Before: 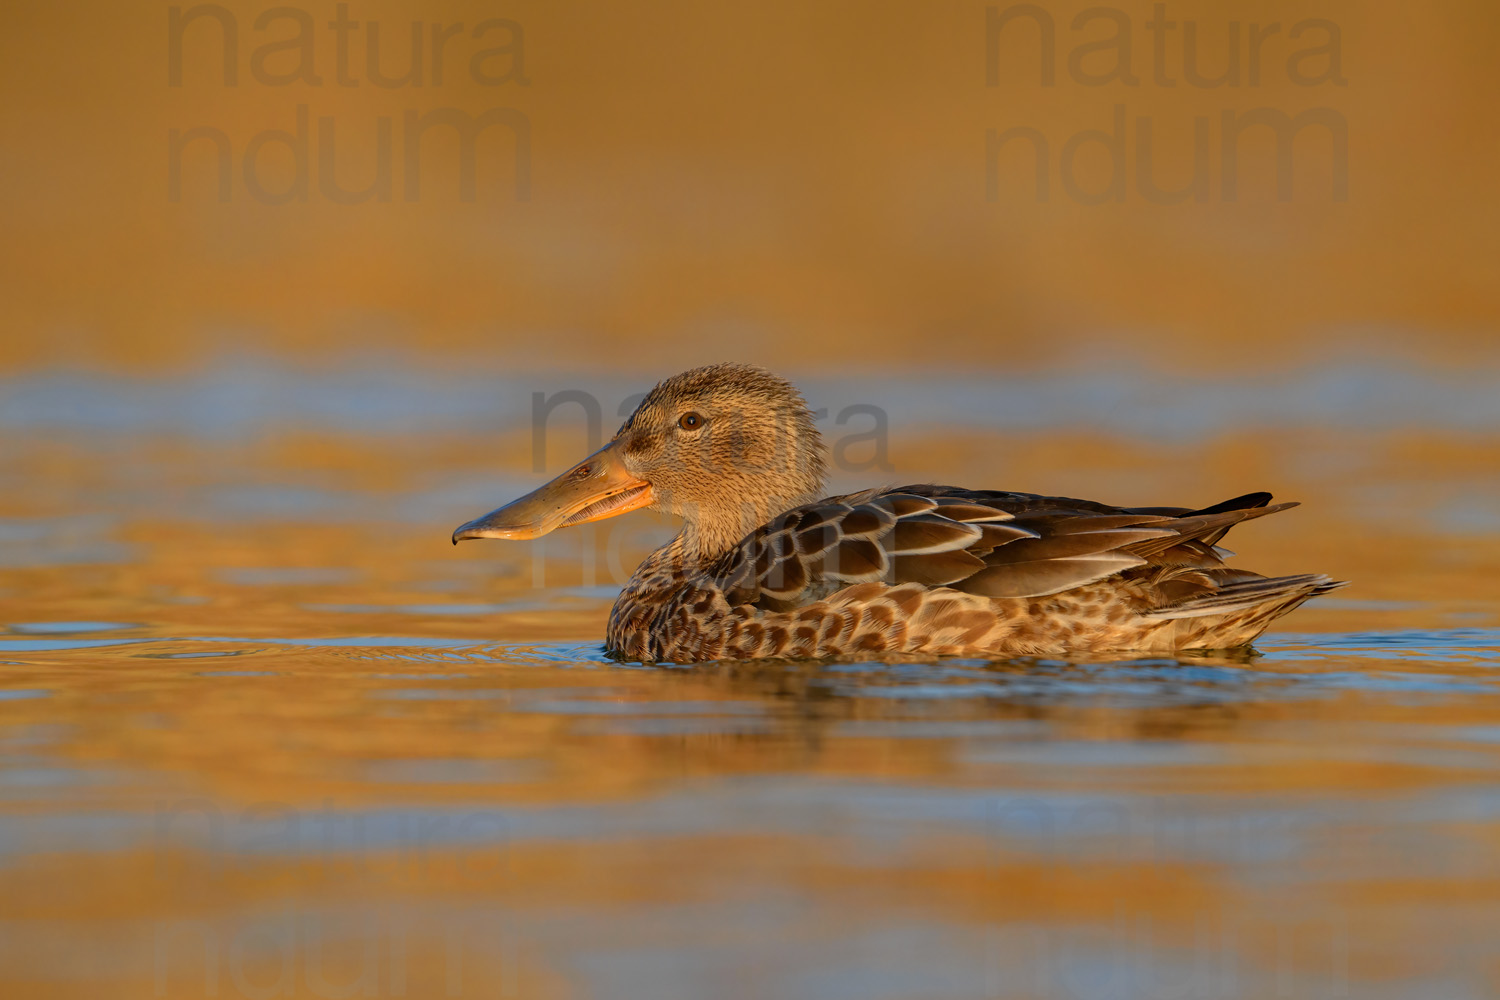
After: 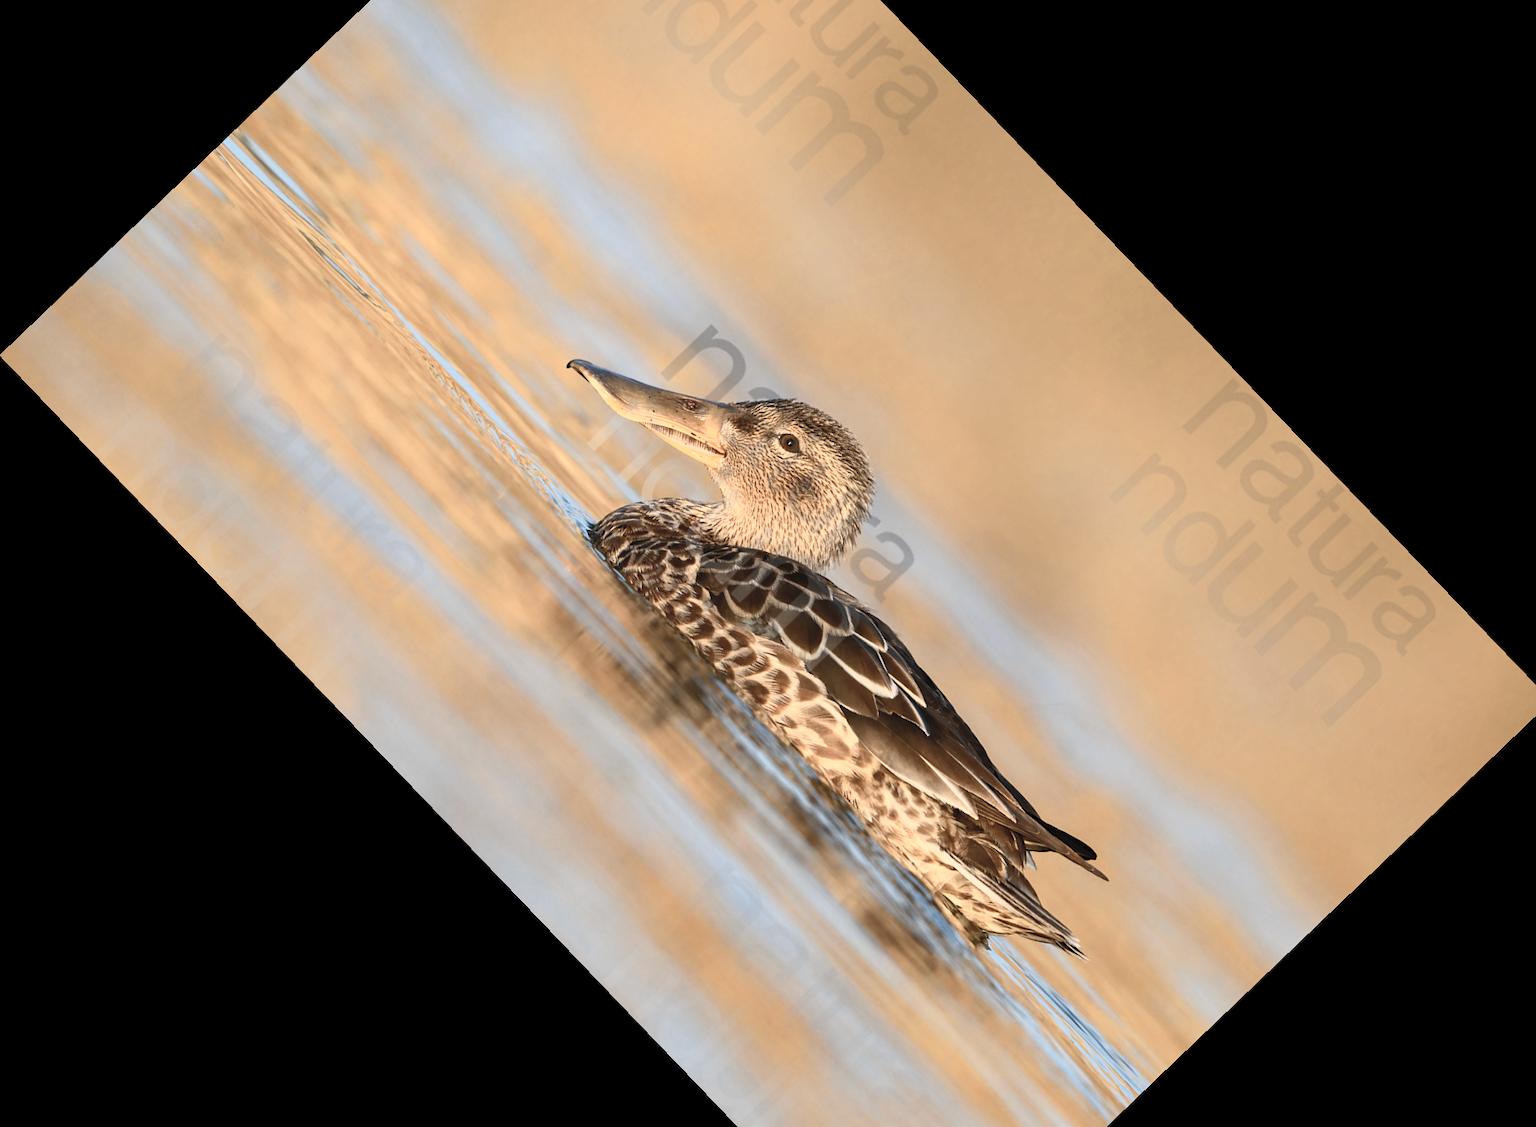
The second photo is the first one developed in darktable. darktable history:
crop and rotate: angle -46.26°, top 16.234%, right 0.912%, bottom 11.704%
contrast brightness saturation: contrast 0.57, brightness 0.57, saturation -0.34
